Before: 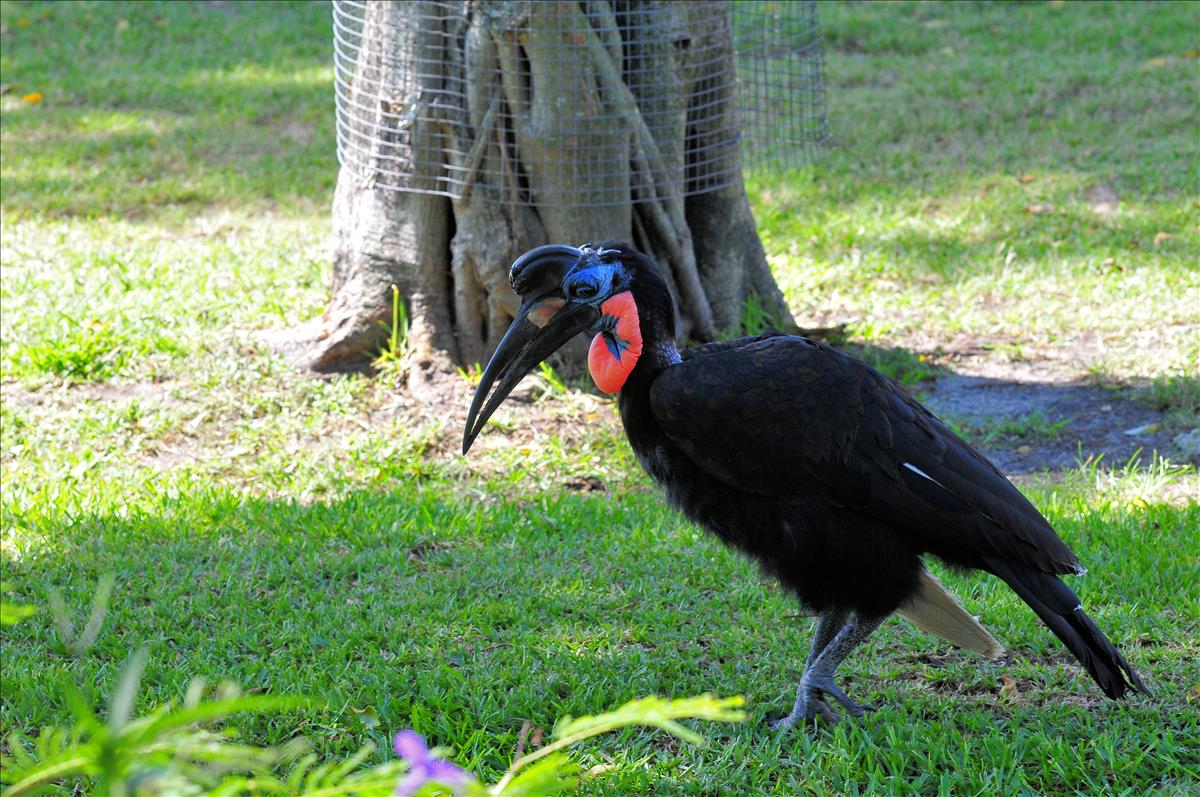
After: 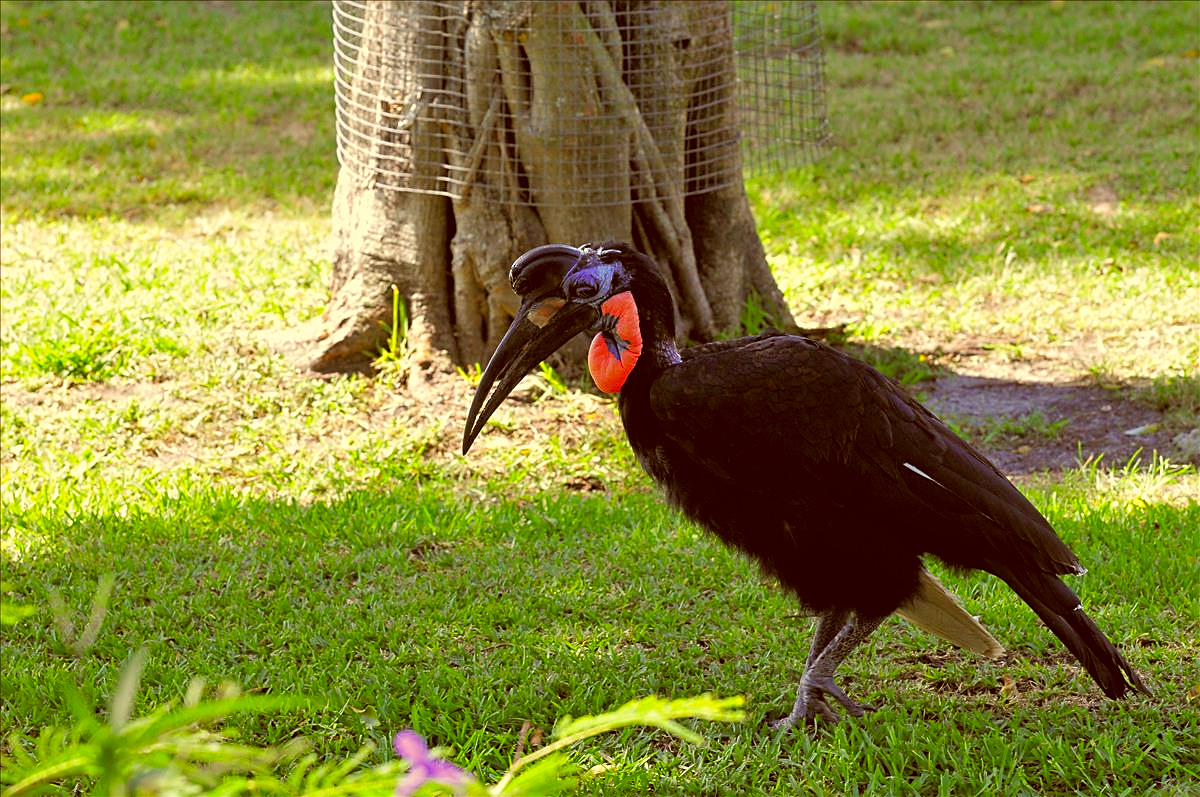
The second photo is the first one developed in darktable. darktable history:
color correction: highlights a* 1.12, highlights b* 24.26, shadows a* 15.58, shadows b* 24.26
sharpen: on, module defaults
